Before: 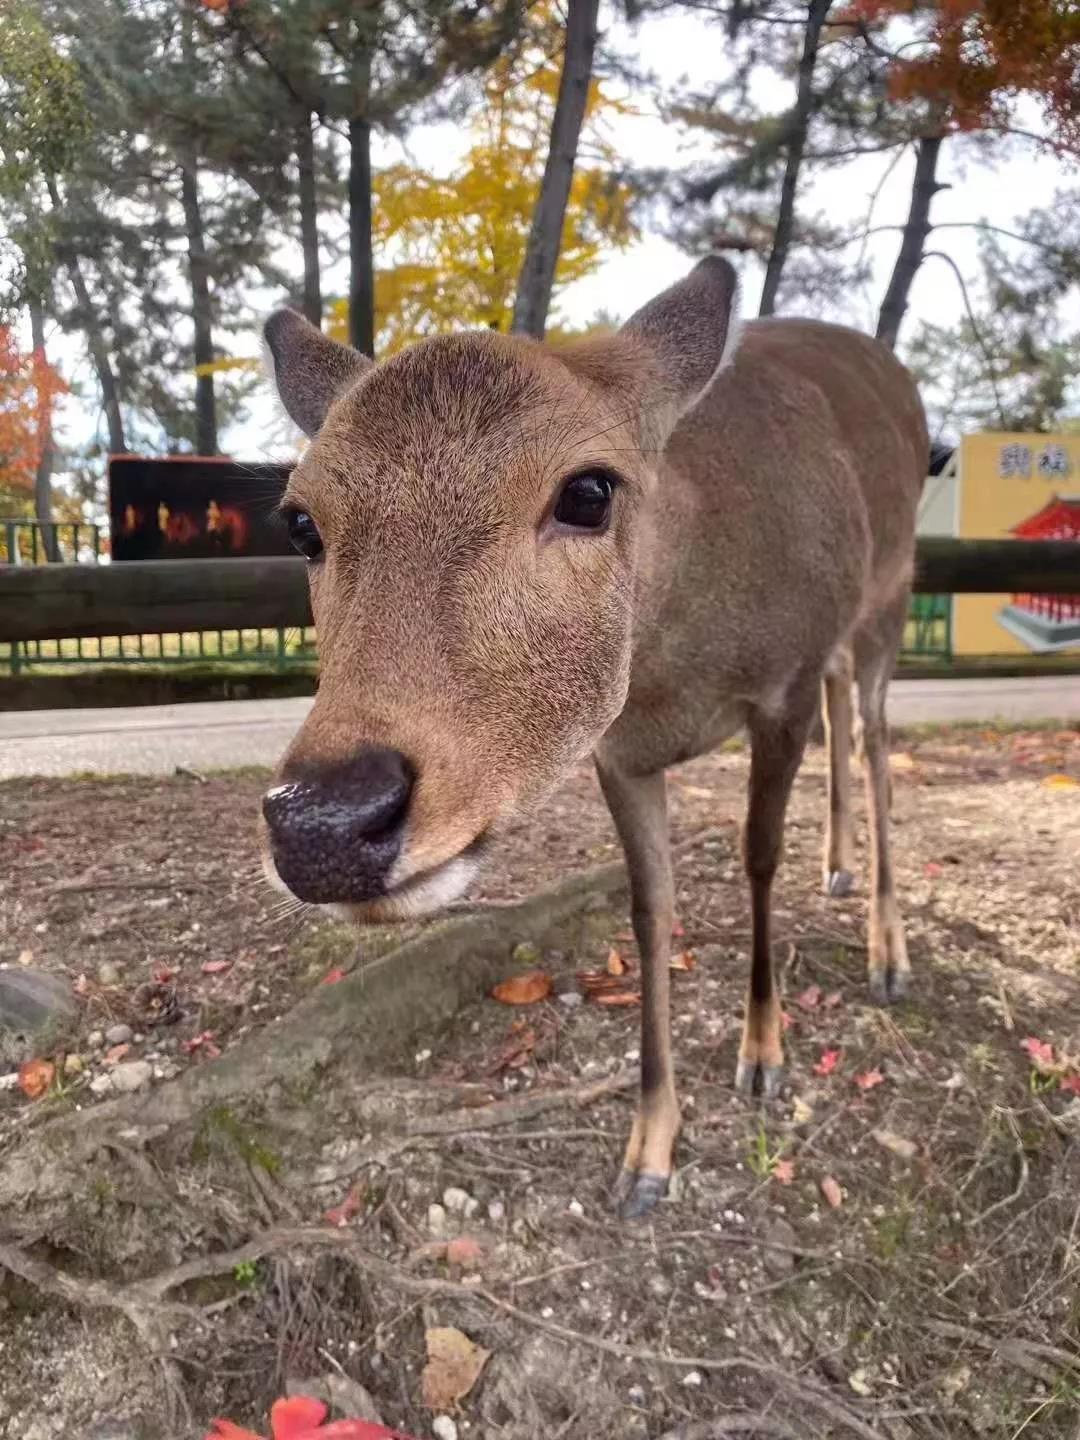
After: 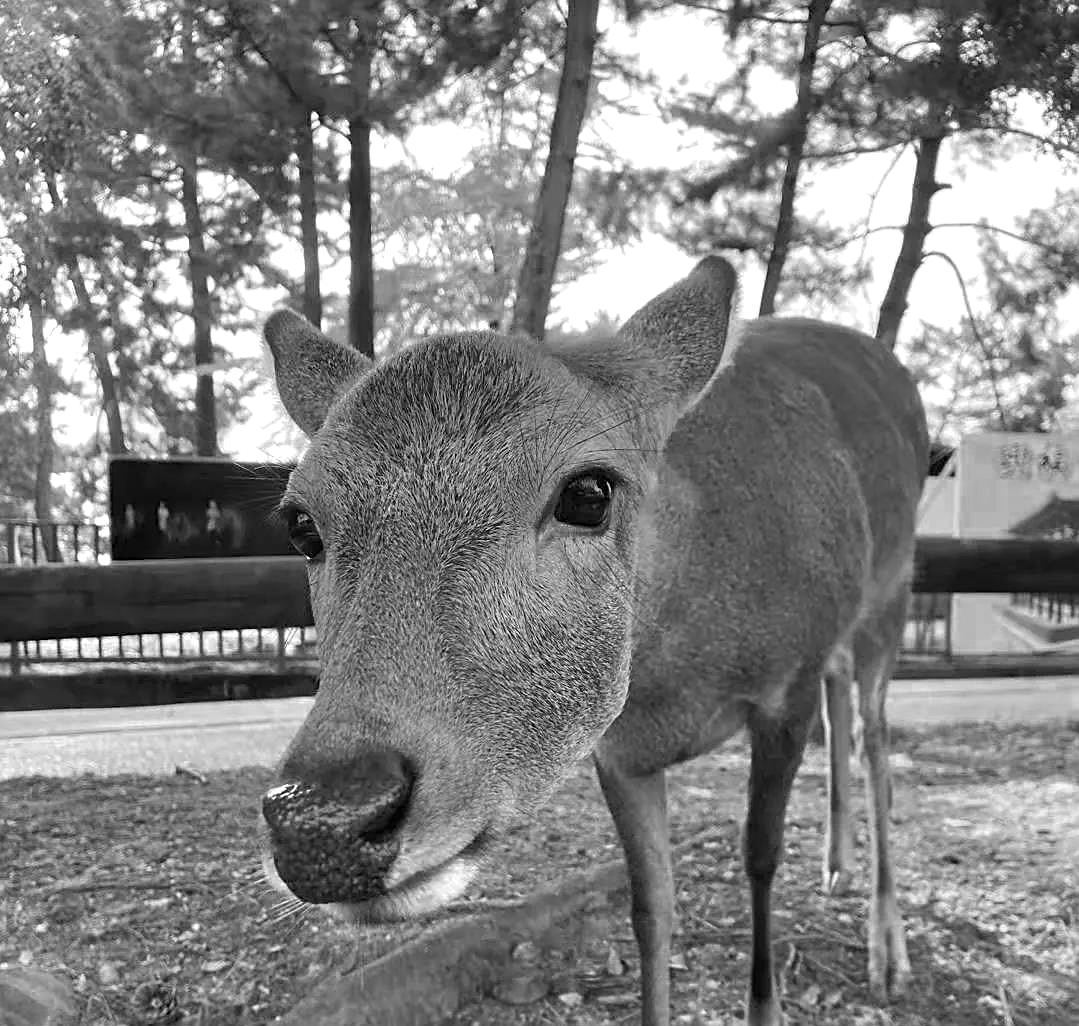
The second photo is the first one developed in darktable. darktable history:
color balance rgb: linear chroma grading › global chroma 8.548%, perceptual saturation grading › global saturation 40.016%
exposure: exposure 0.269 EV, compensate highlight preservation false
crop: right 0.001%, bottom 28.702%
color zones: curves: ch0 [(0.002, 0.593) (0.143, 0.417) (0.285, 0.541) (0.455, 0.289) (0.608, 0.327) (0.727, 0.283) (0.869, 0.571) (1, 0.603)]; ch1 [(0, 0) (0.143, 0) (0.286, 0) (0.429, 0) (0.571, 0) (0.714, 0) (0.857, 0)], mix 26.69%
sharpen: on, module defaults
